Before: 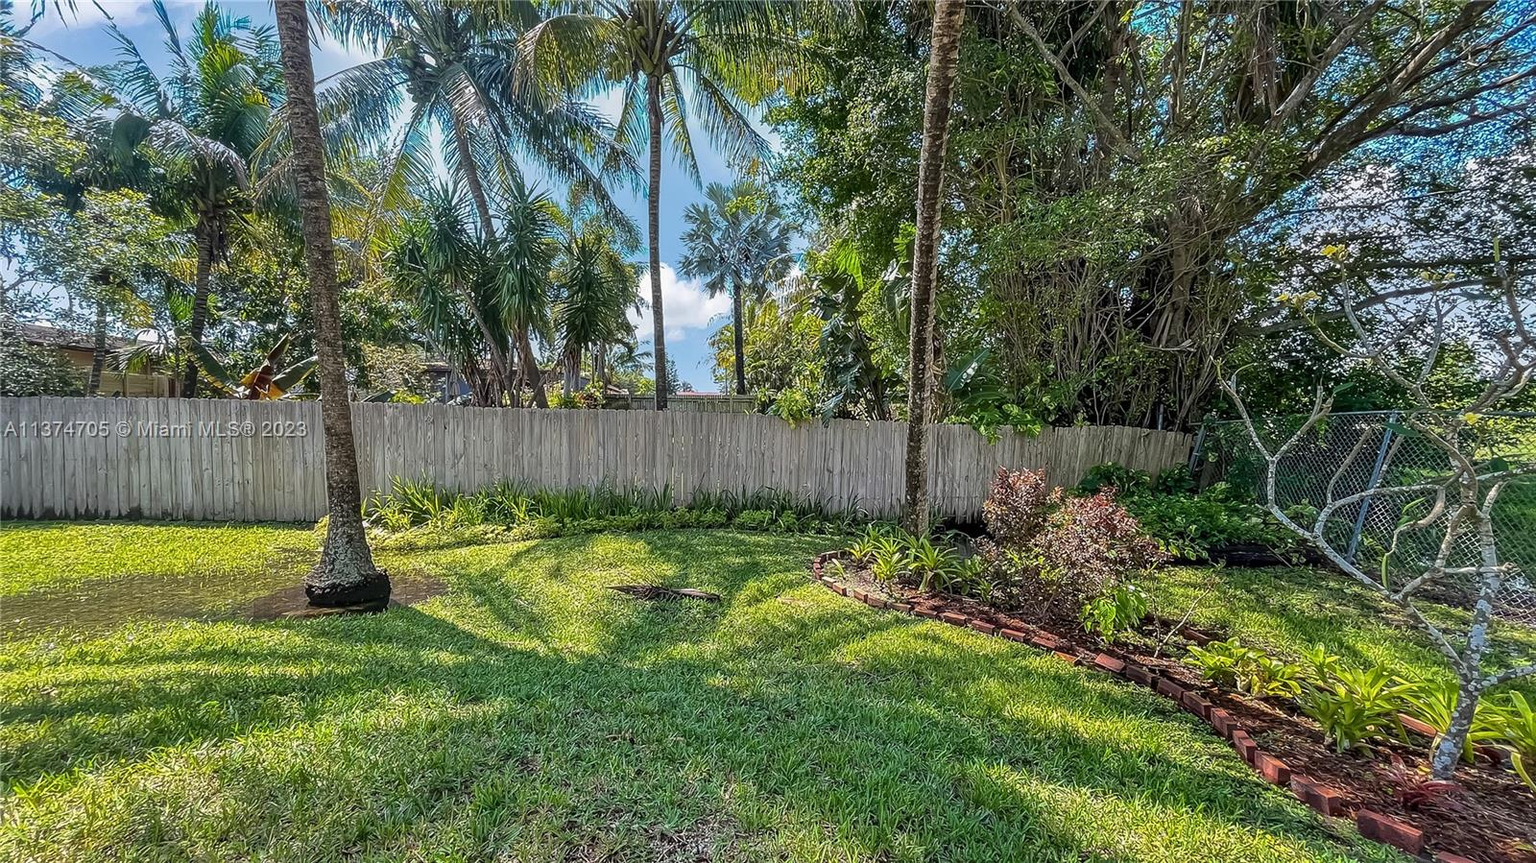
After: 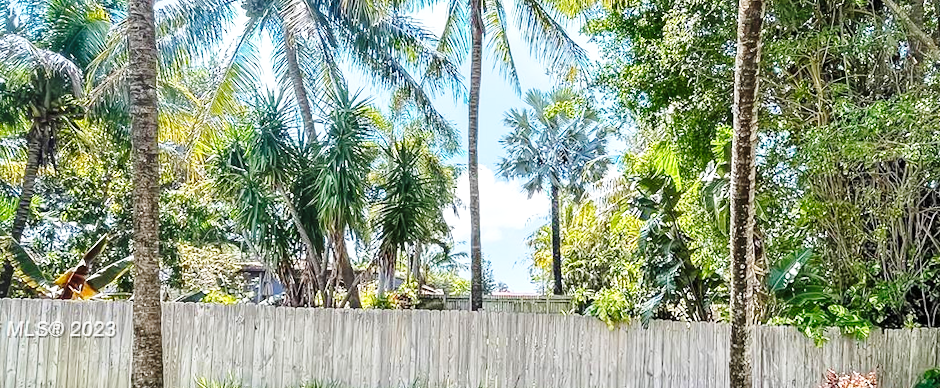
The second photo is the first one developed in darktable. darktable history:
base curve: curves: ch0 [(0, 0) (0.028, 0.03) (0.121, 0.232) (0.46, 0.748) (0.859, 0.968) (1, 1)], preserve colors none
exposure: exposure 0.6 EV, compensate highlight preservation false
crop: left 15.306%, top 9.065%, right 30.789%, bottom 48.638%
rotate and perspective: rotation 0.128°, lens shift (vertical) -0.181, lens shift (horizontal) -0.044, shear 0.001, automatic cropping off
